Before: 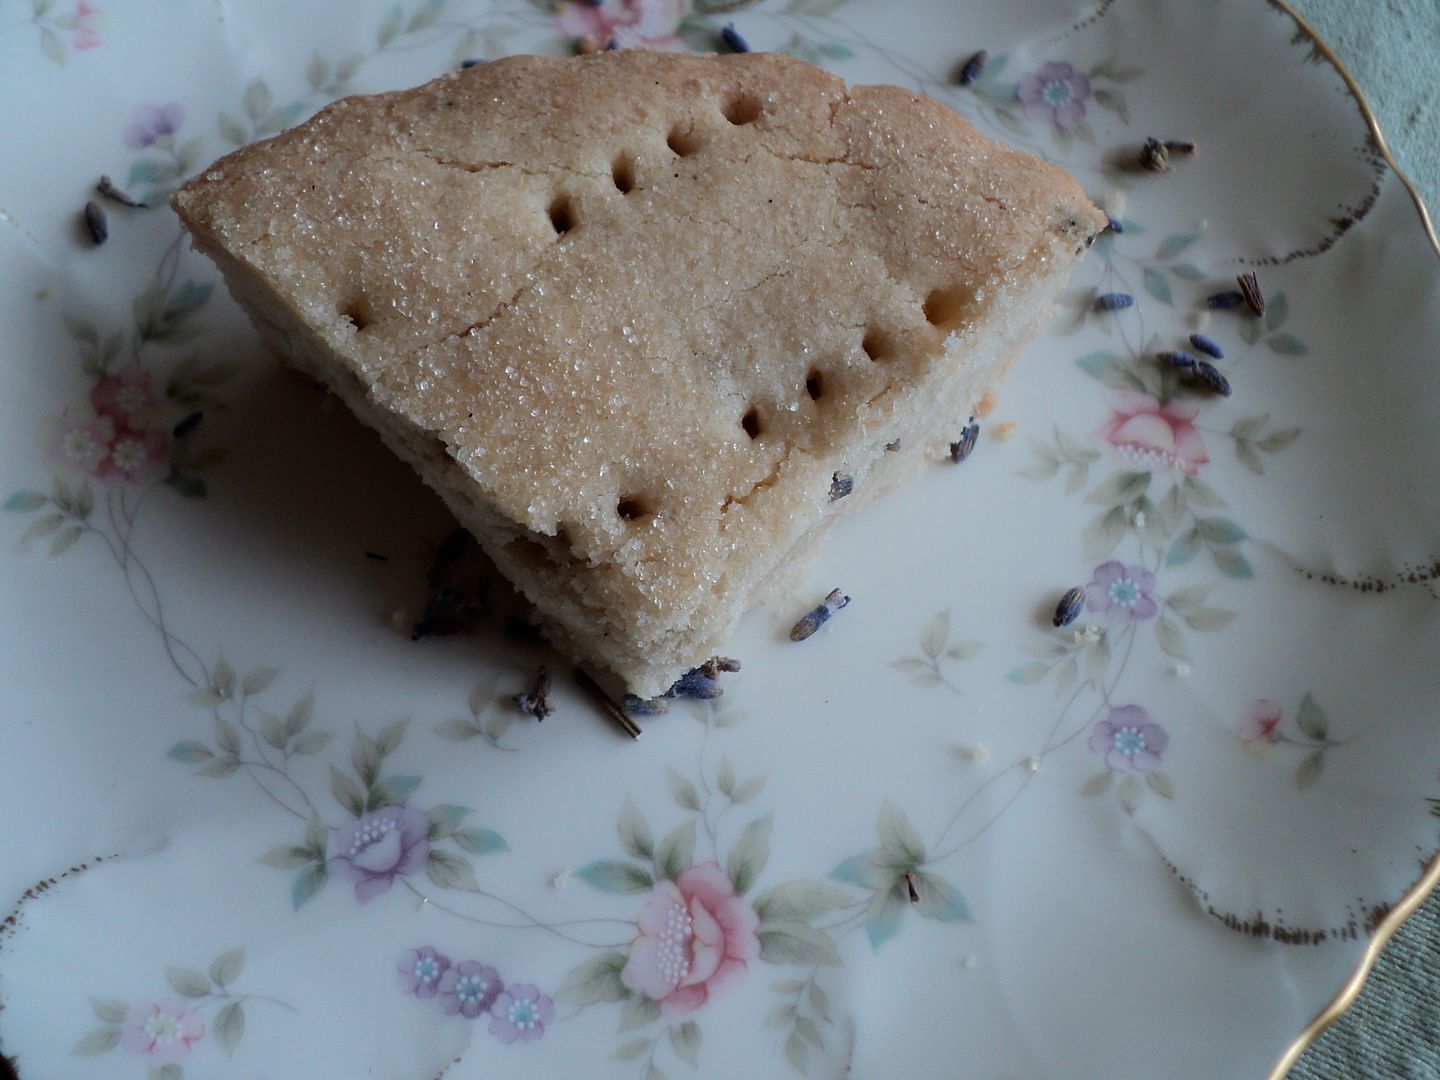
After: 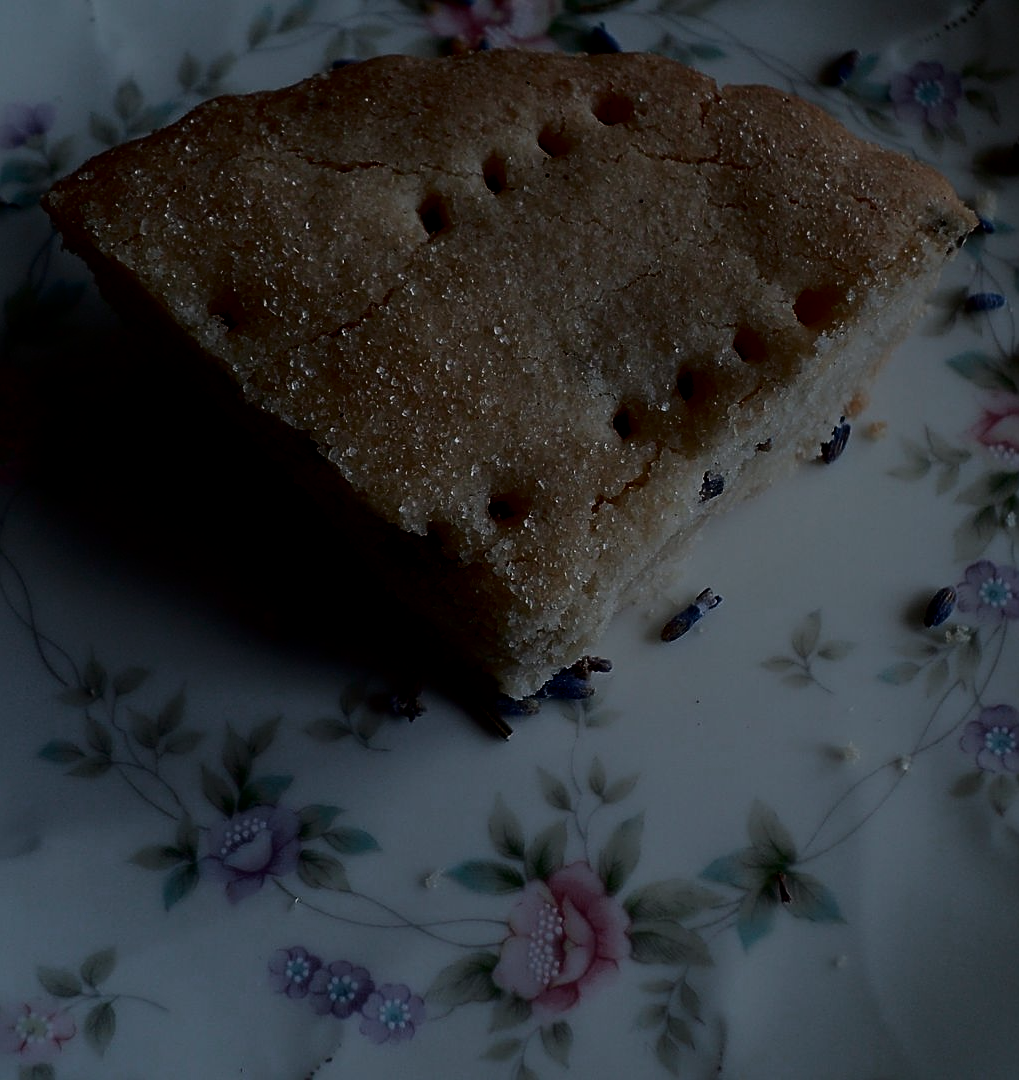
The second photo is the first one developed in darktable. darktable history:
filmic rgb: black relative exposure -5.15 EV, white relative exposure 4 EV, threshold 2.96 EV, hardness 2.9, contrast 1.298, highlights saturation mix -29.18%, color science v5 (2021), contrast in shadows safe, contrast in highlights safe, enable highlight reconstruction true
contrast brightness saturation: brightness -0.999, saturation 0.998
sharpen: on, module defaults
crop and rotate: left 8.966%, right 20.224%
